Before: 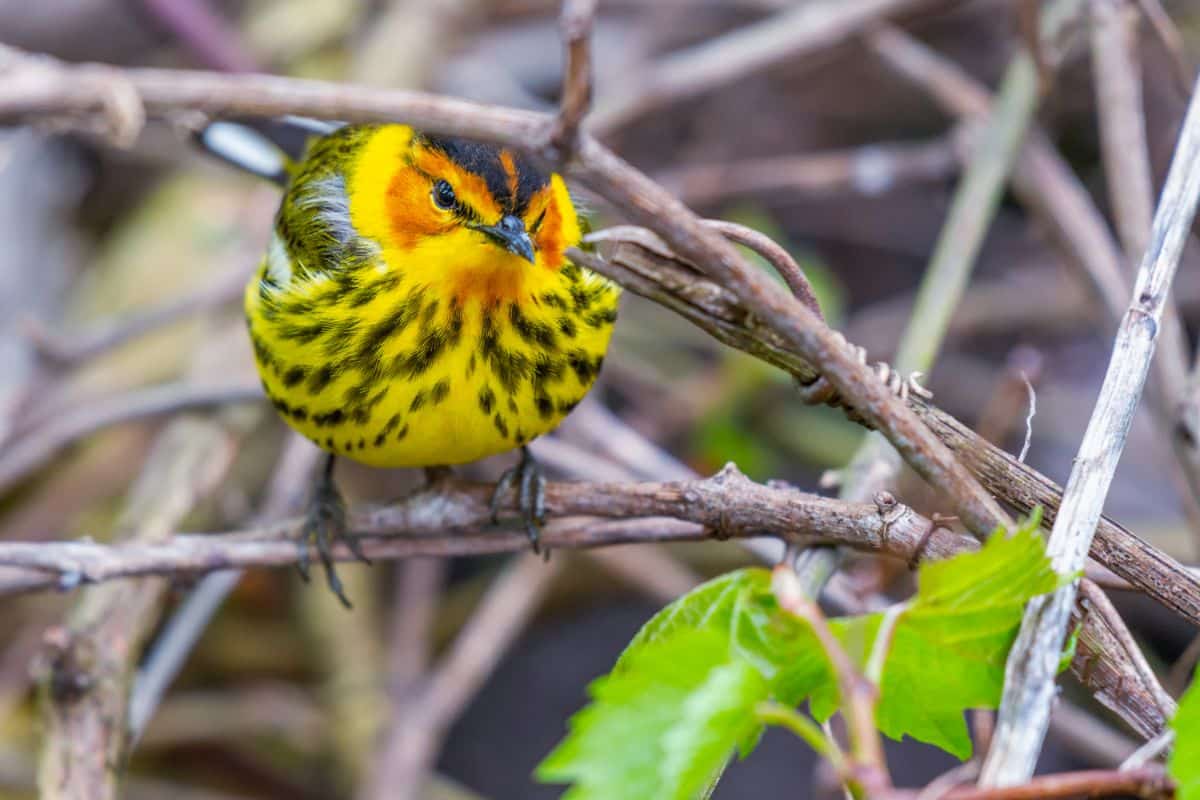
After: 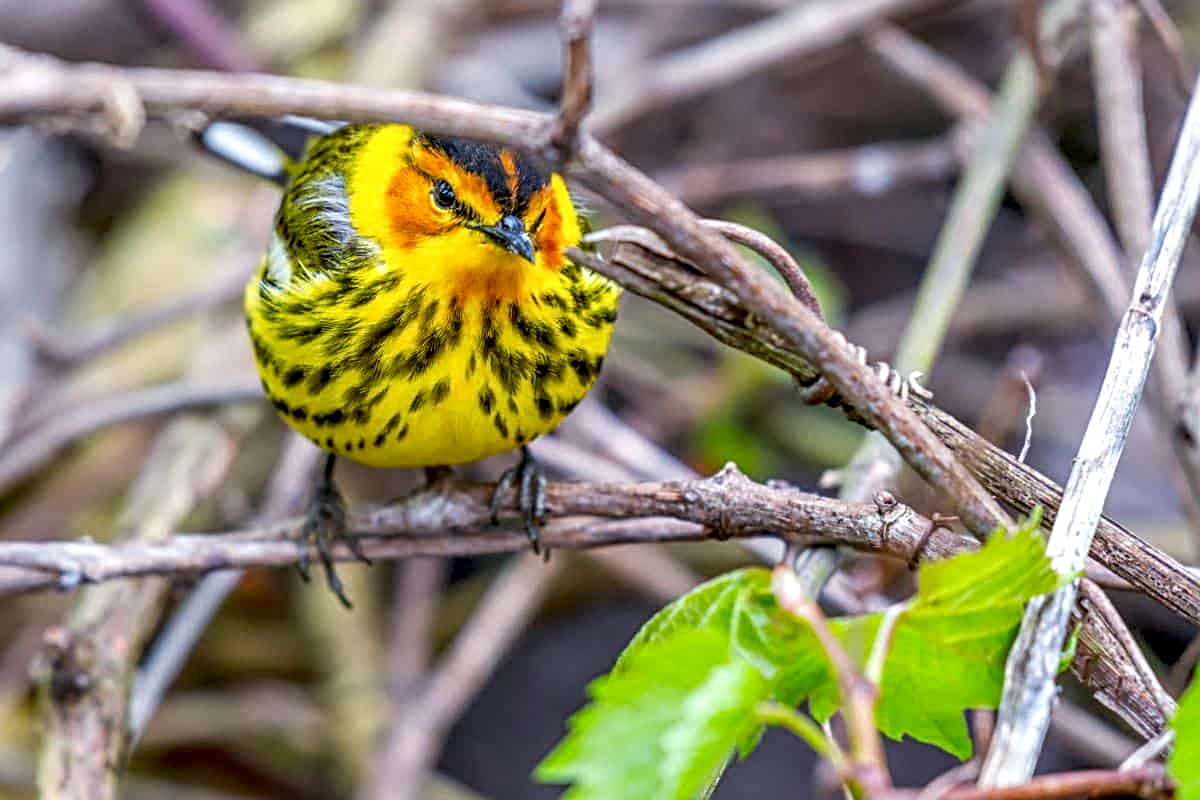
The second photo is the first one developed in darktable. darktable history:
exposure: black level correction 0.007, exposure 0.155 EV, compensate highlight preservation false
sharpen: radius 3.1
local contrast: detail 130%
